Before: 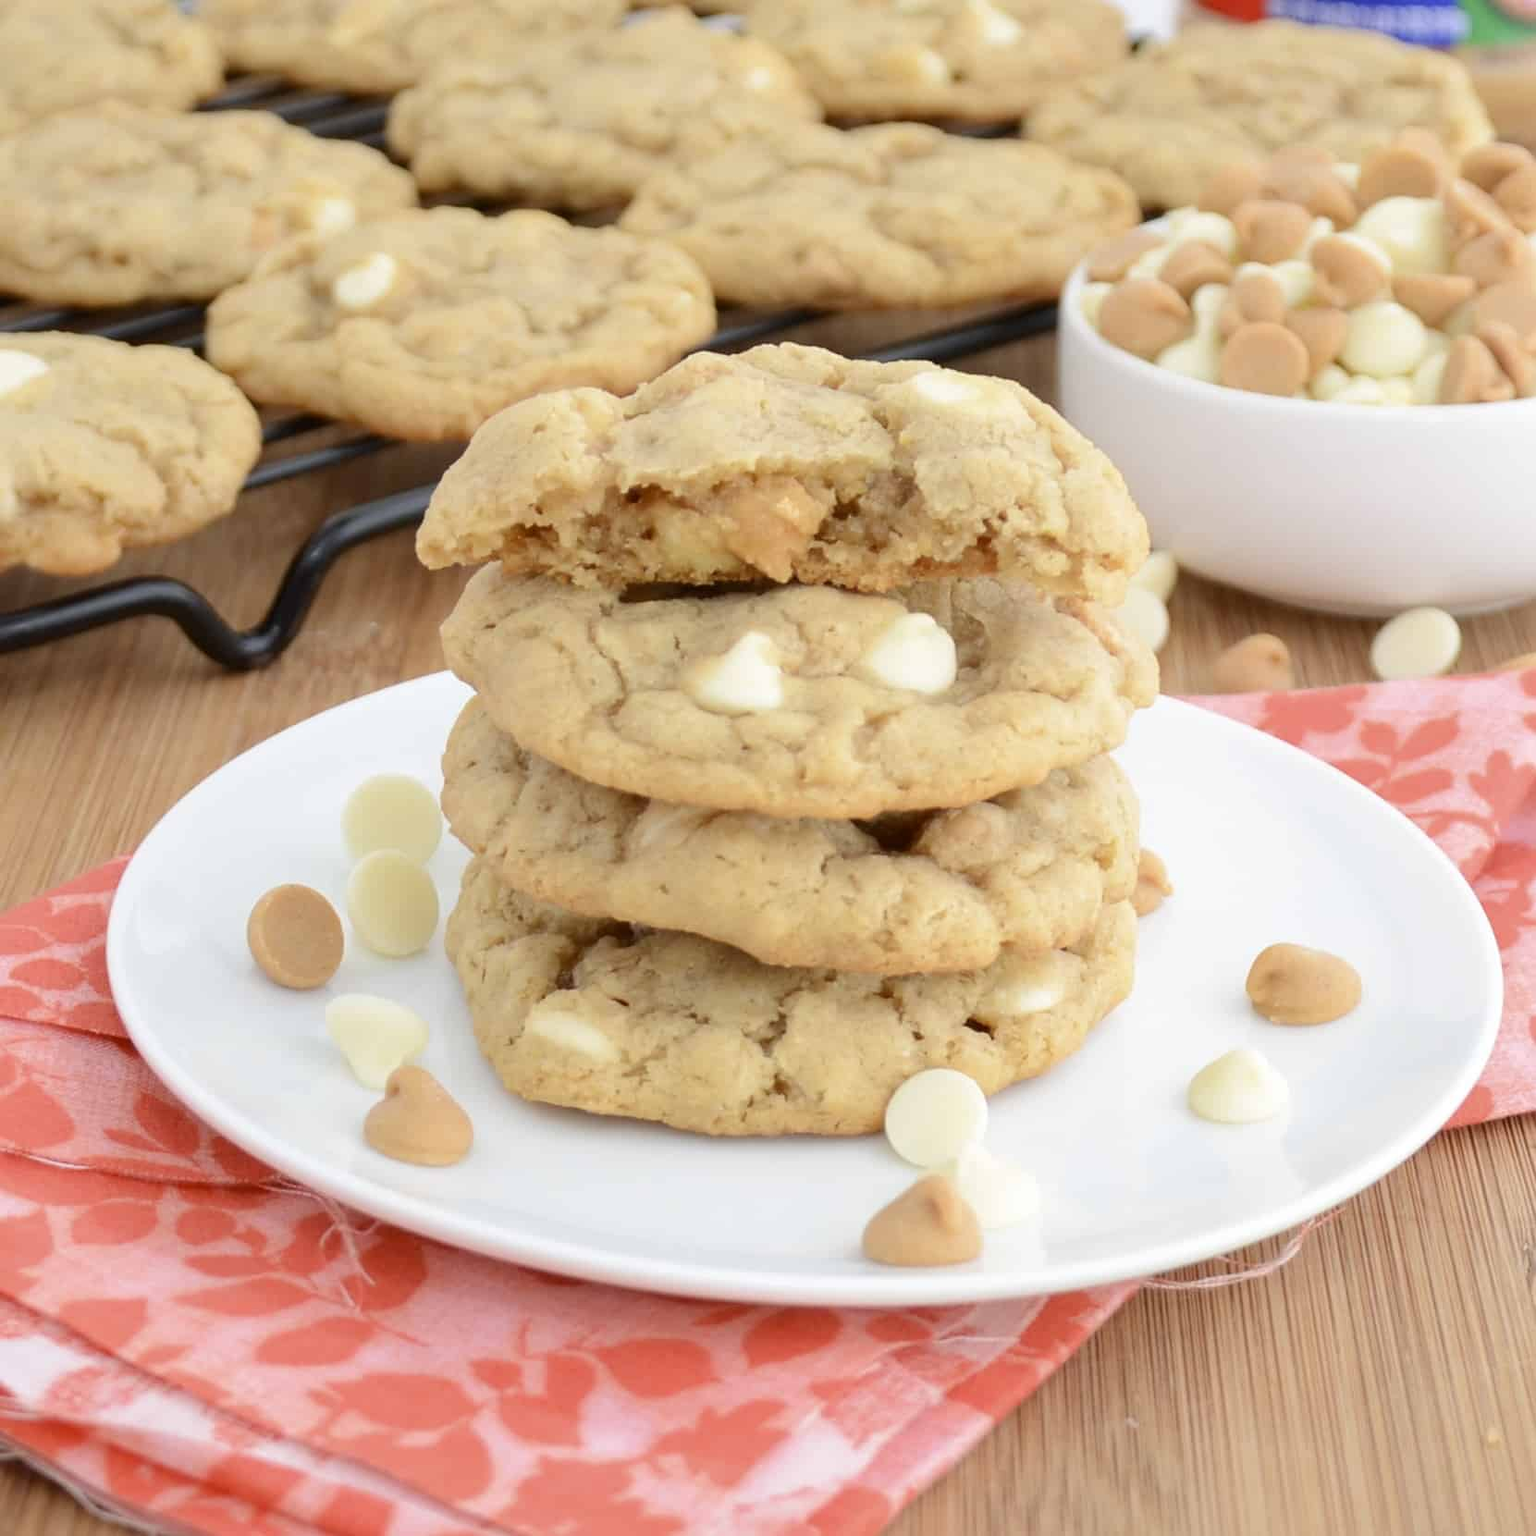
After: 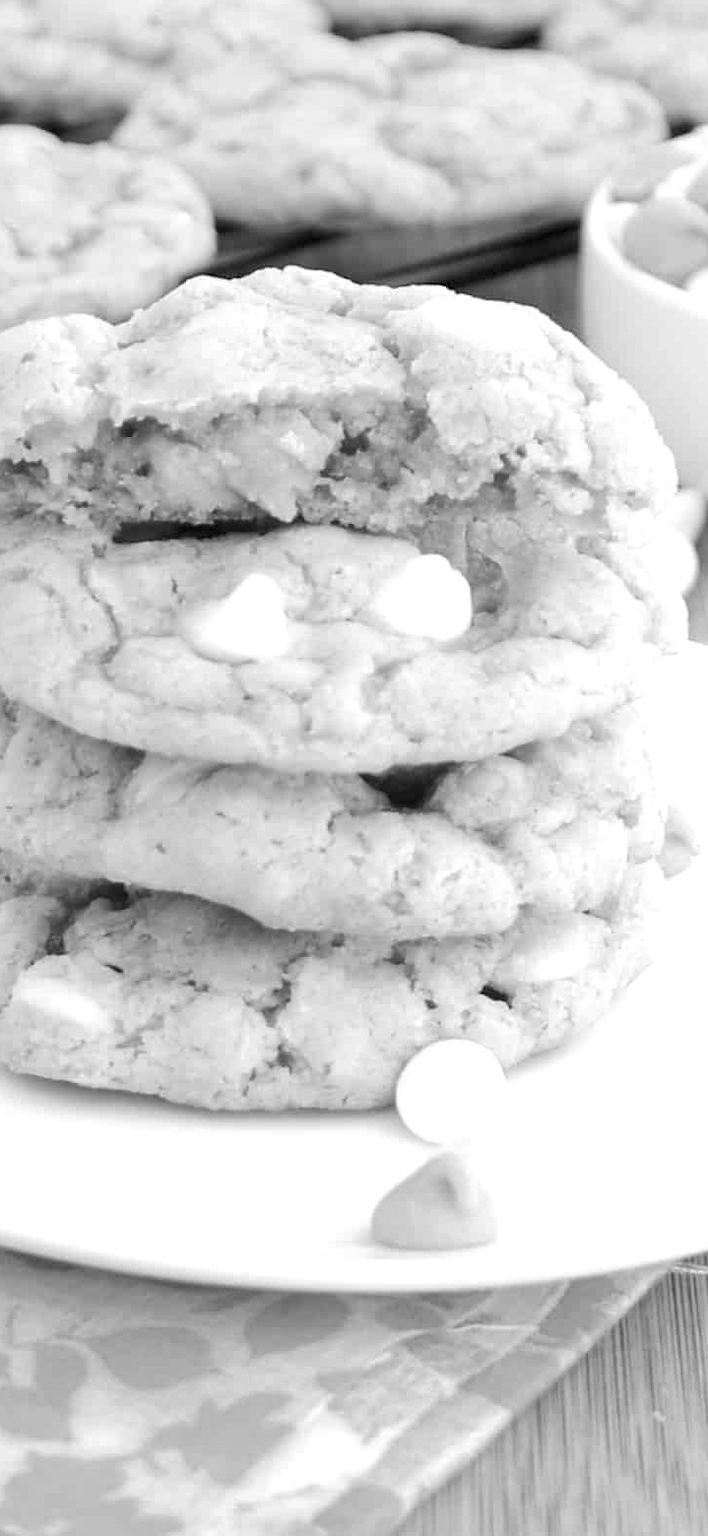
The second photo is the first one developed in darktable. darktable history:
exposure: exposure 0.426 EV, compensate highlight preservation false
crop: left 33.452%, top 6.025%, right 23.155%
tone equalizer: on, module defaults
monochrome: on, module defaults
haze removal: compatibility mode true, adaptive false
white balance: red 1.045, blue 0.932
